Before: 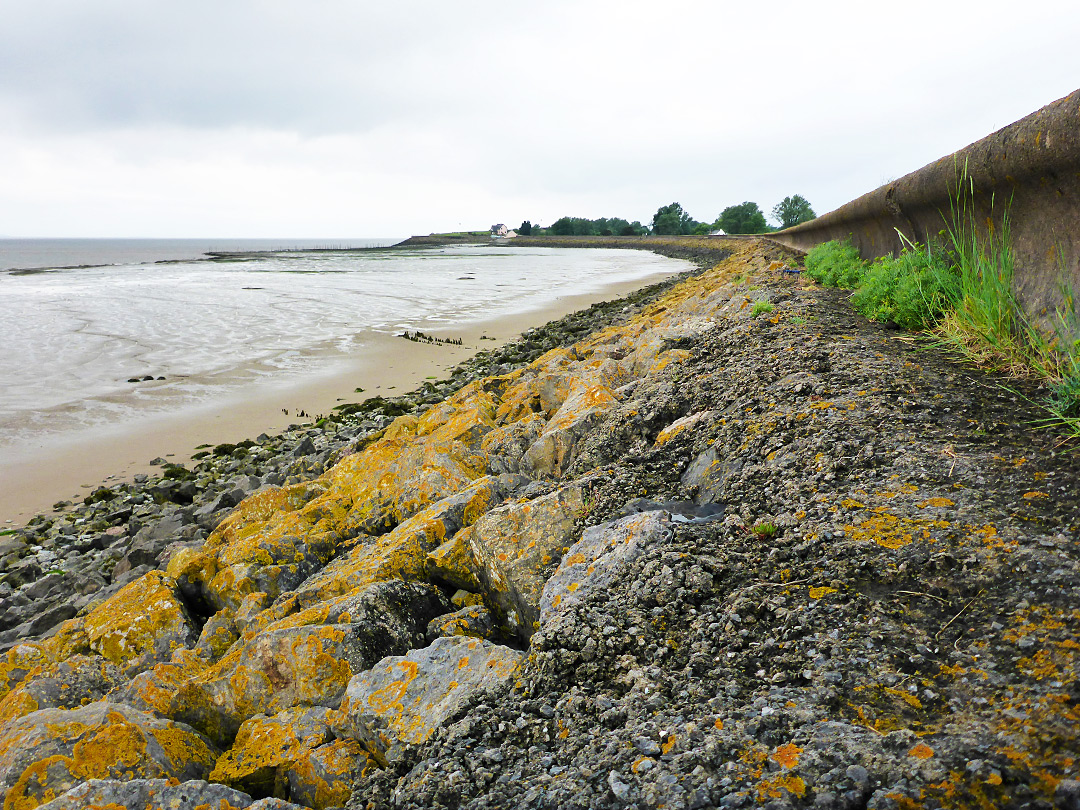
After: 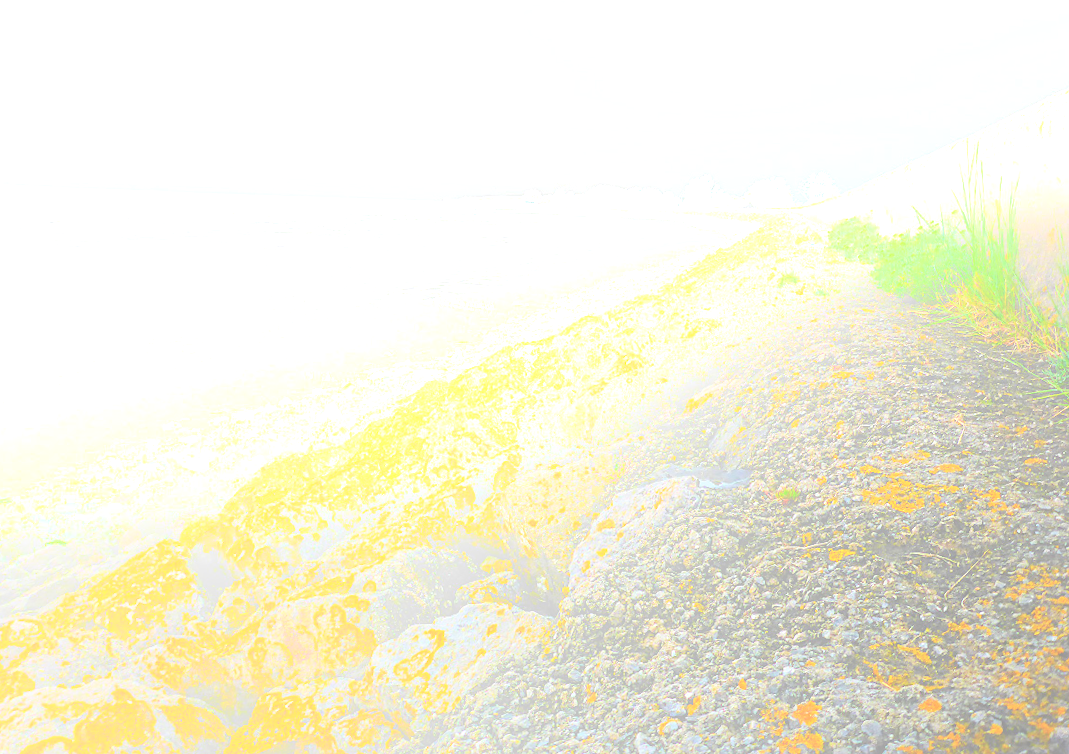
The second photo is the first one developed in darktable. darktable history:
rotate and perspective: rotation 0.679°, lens shift (horizontal) 0.136, crop left 0.009, crop right 0.991, crop top 0.078, crop bottom 0.95
bloom: size 25%, threshold 5%, strength 90%
contrast equalizer: y [[0.5, 0.5, 0.5, 0.539, 0.64, 0.611], [0.5 ×6], [0.5 ×6], [0 ×6], [0 ×6]]
